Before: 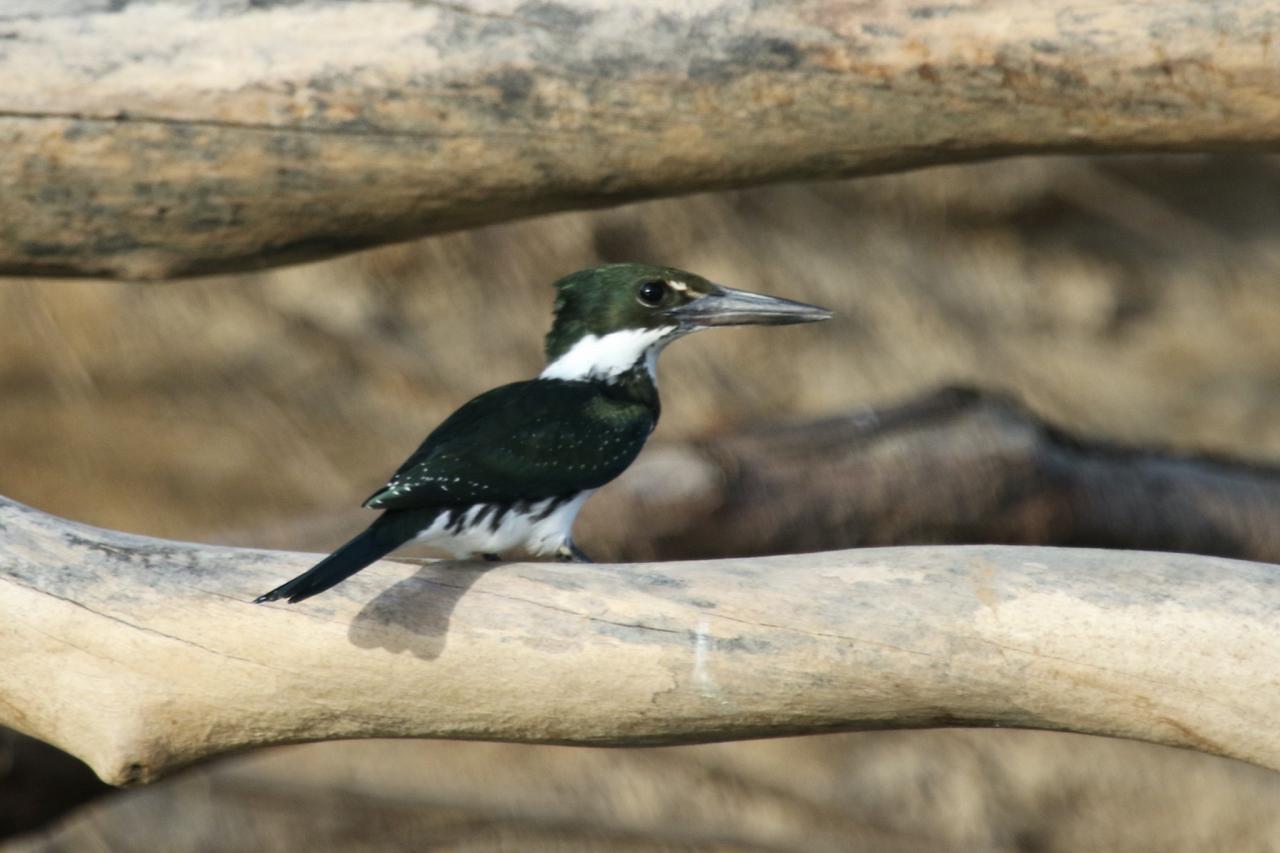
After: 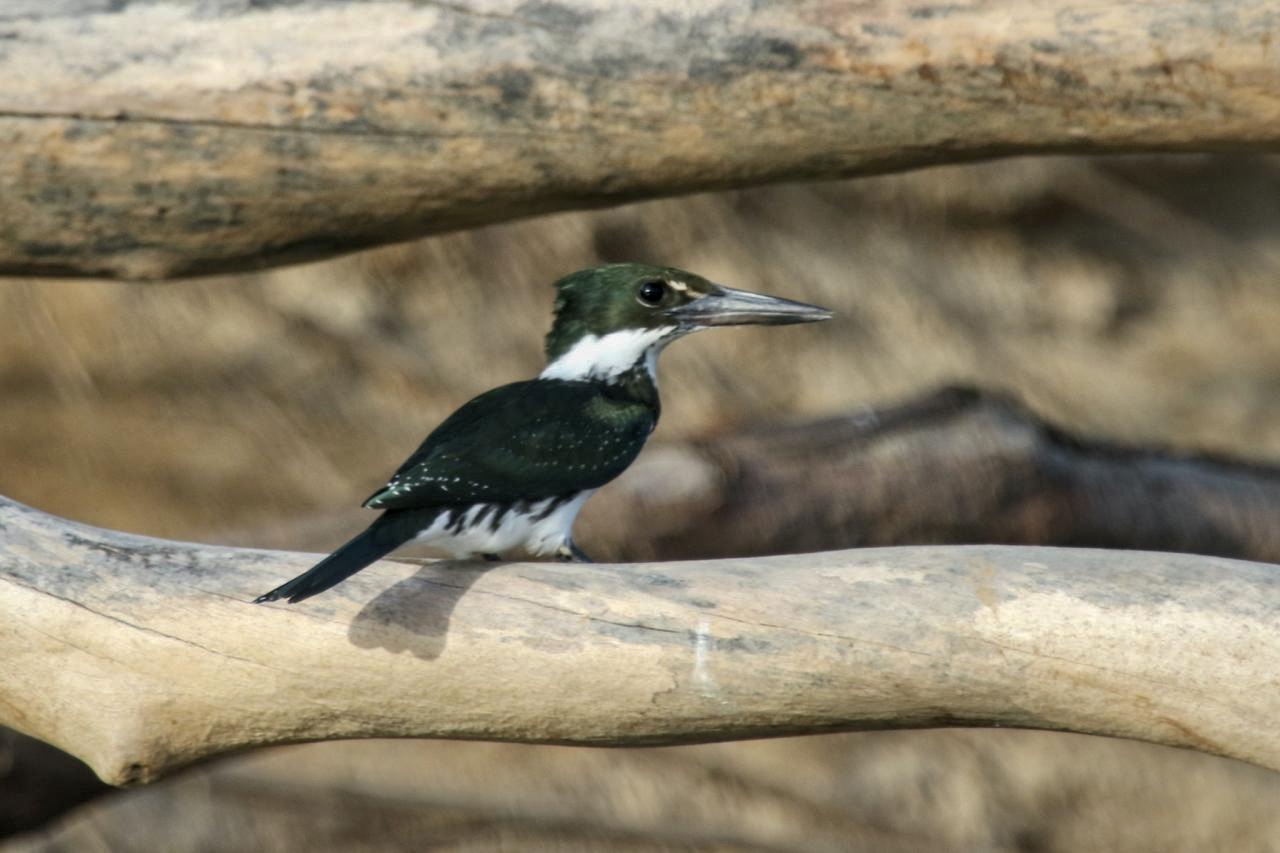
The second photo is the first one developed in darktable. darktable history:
shadows and highlights: shadows 30
local contrast: on, module defaults
